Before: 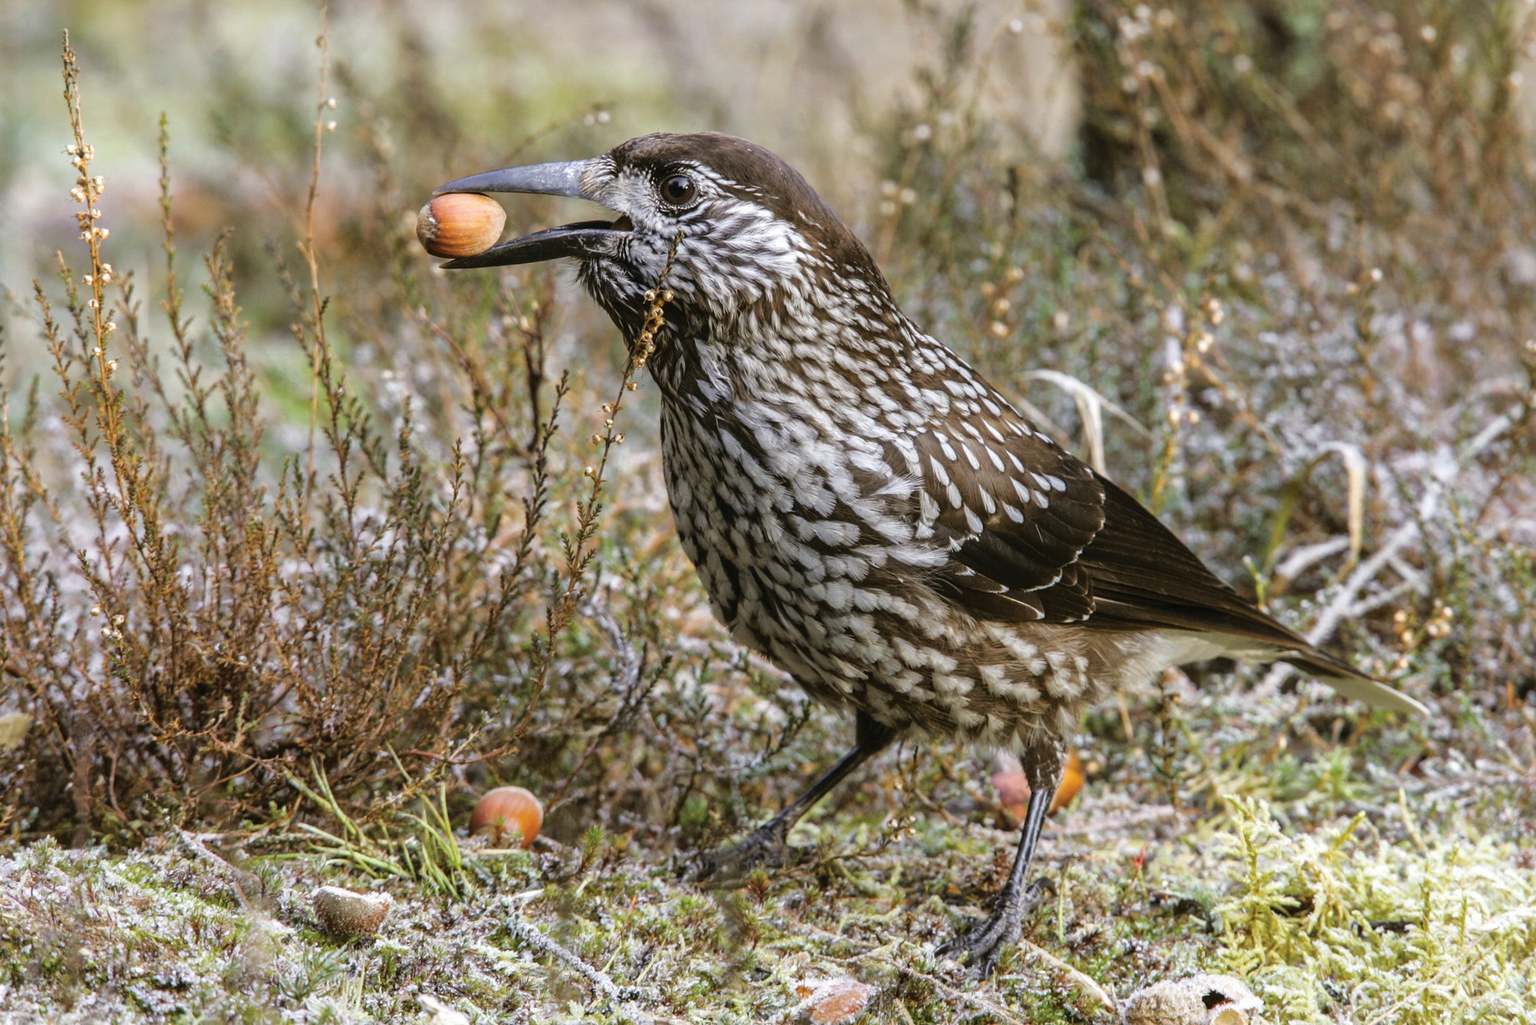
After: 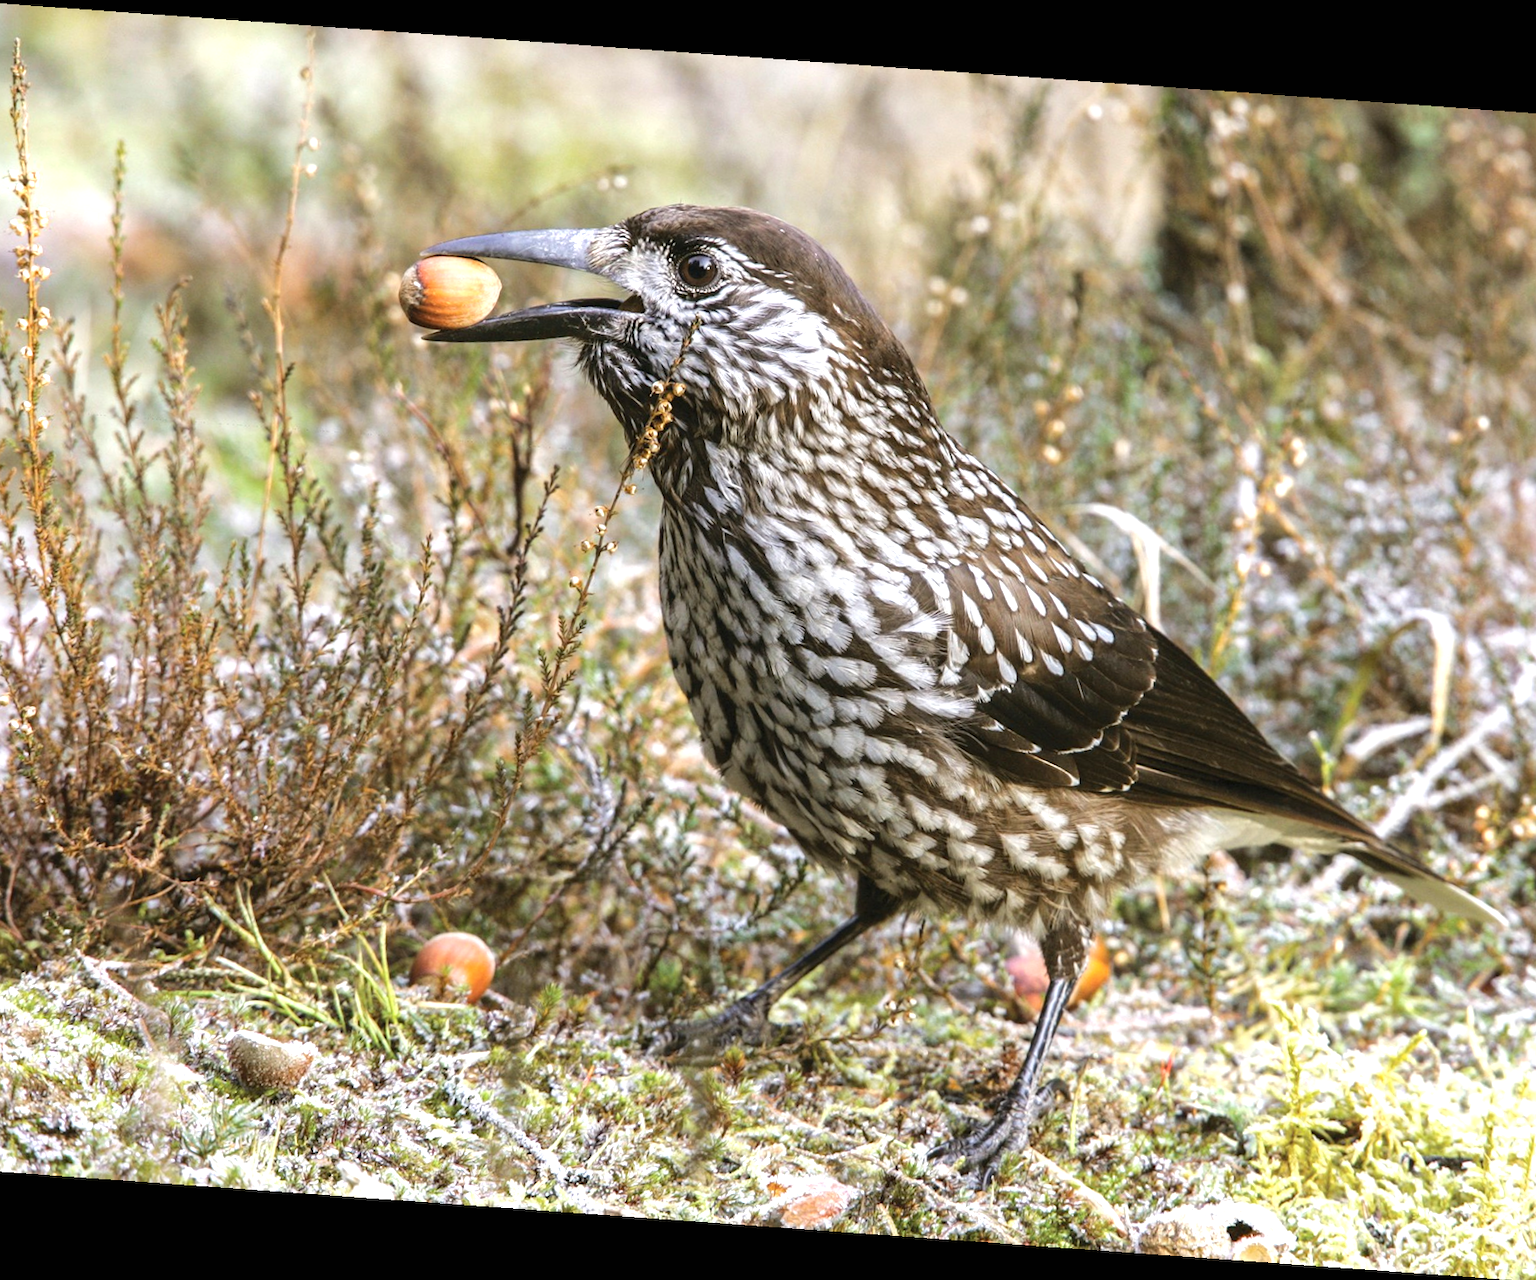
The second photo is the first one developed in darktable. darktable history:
tone equalizer: on, module defaults
exposure: black level correction 0, exposure 0.7 EV, compensate exposure bias true, compensate highlight preservation false
crop: left 7.598%, right 7.873%
base curve: curves: ch0 [(0, 0) (0.297, 0.298) (1, 1)], preserve colors none
rotate and perspective: rotation 4.1°, automatic cropping off
